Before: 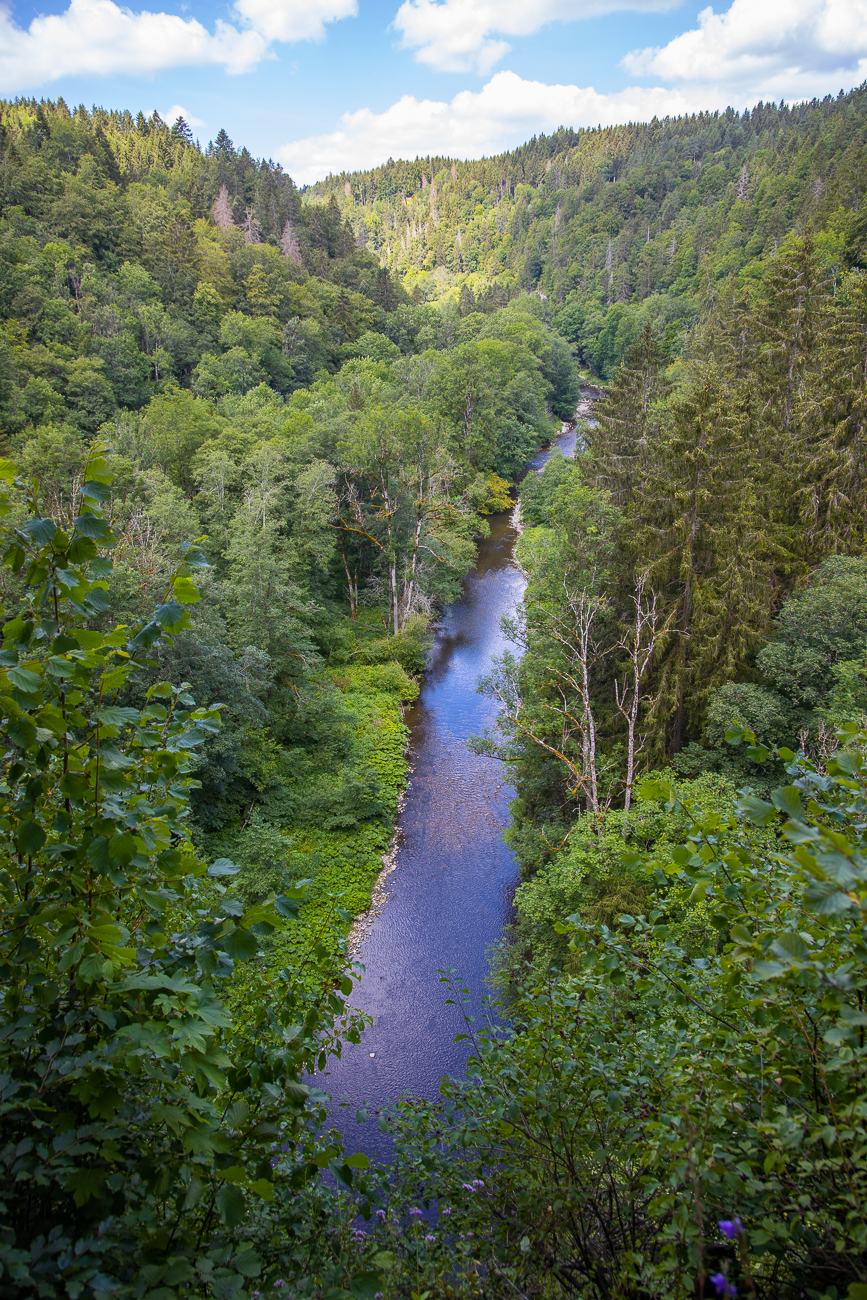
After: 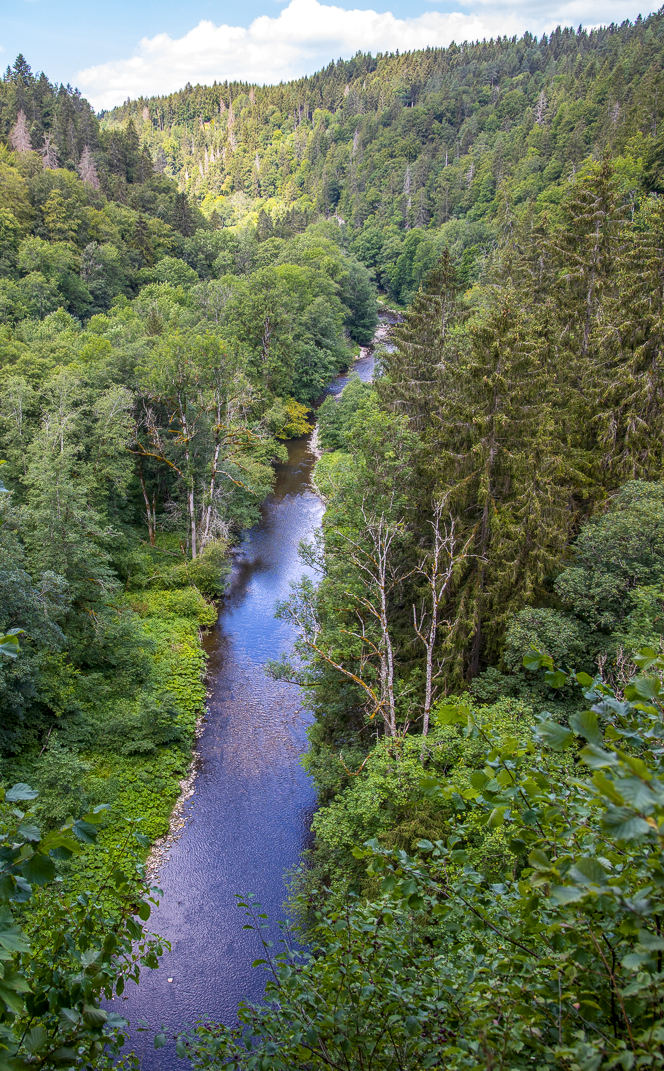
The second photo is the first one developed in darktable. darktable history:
local contrast: on, module defaults
crop: left 23.315%, top 5.845%, bottom 11.717%
